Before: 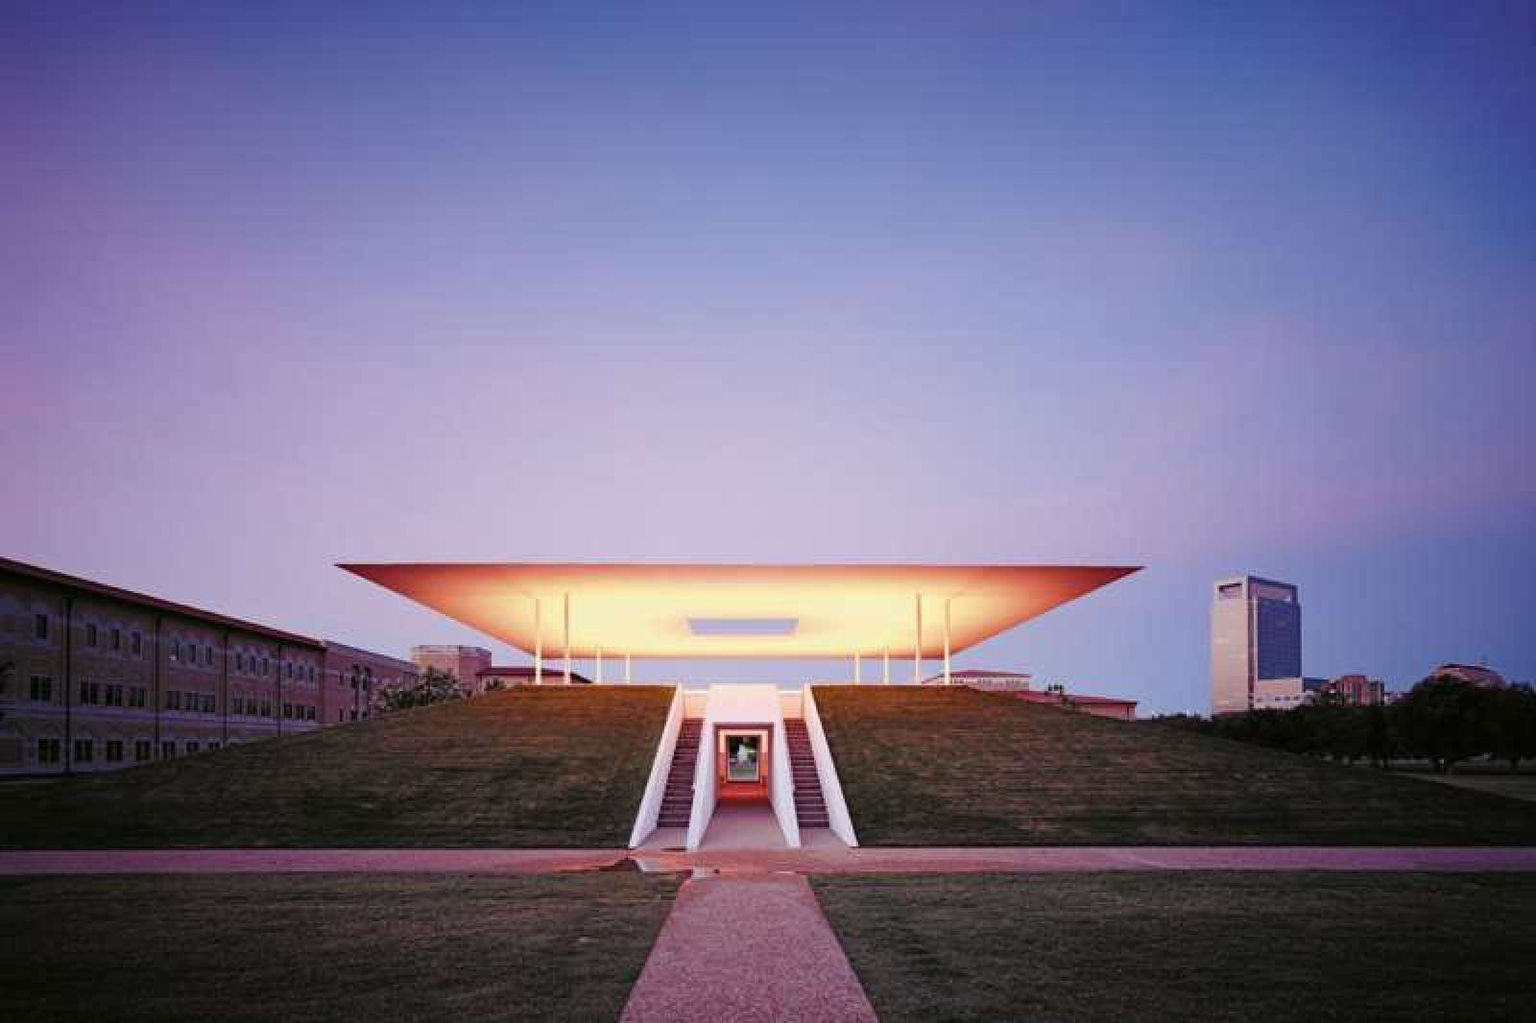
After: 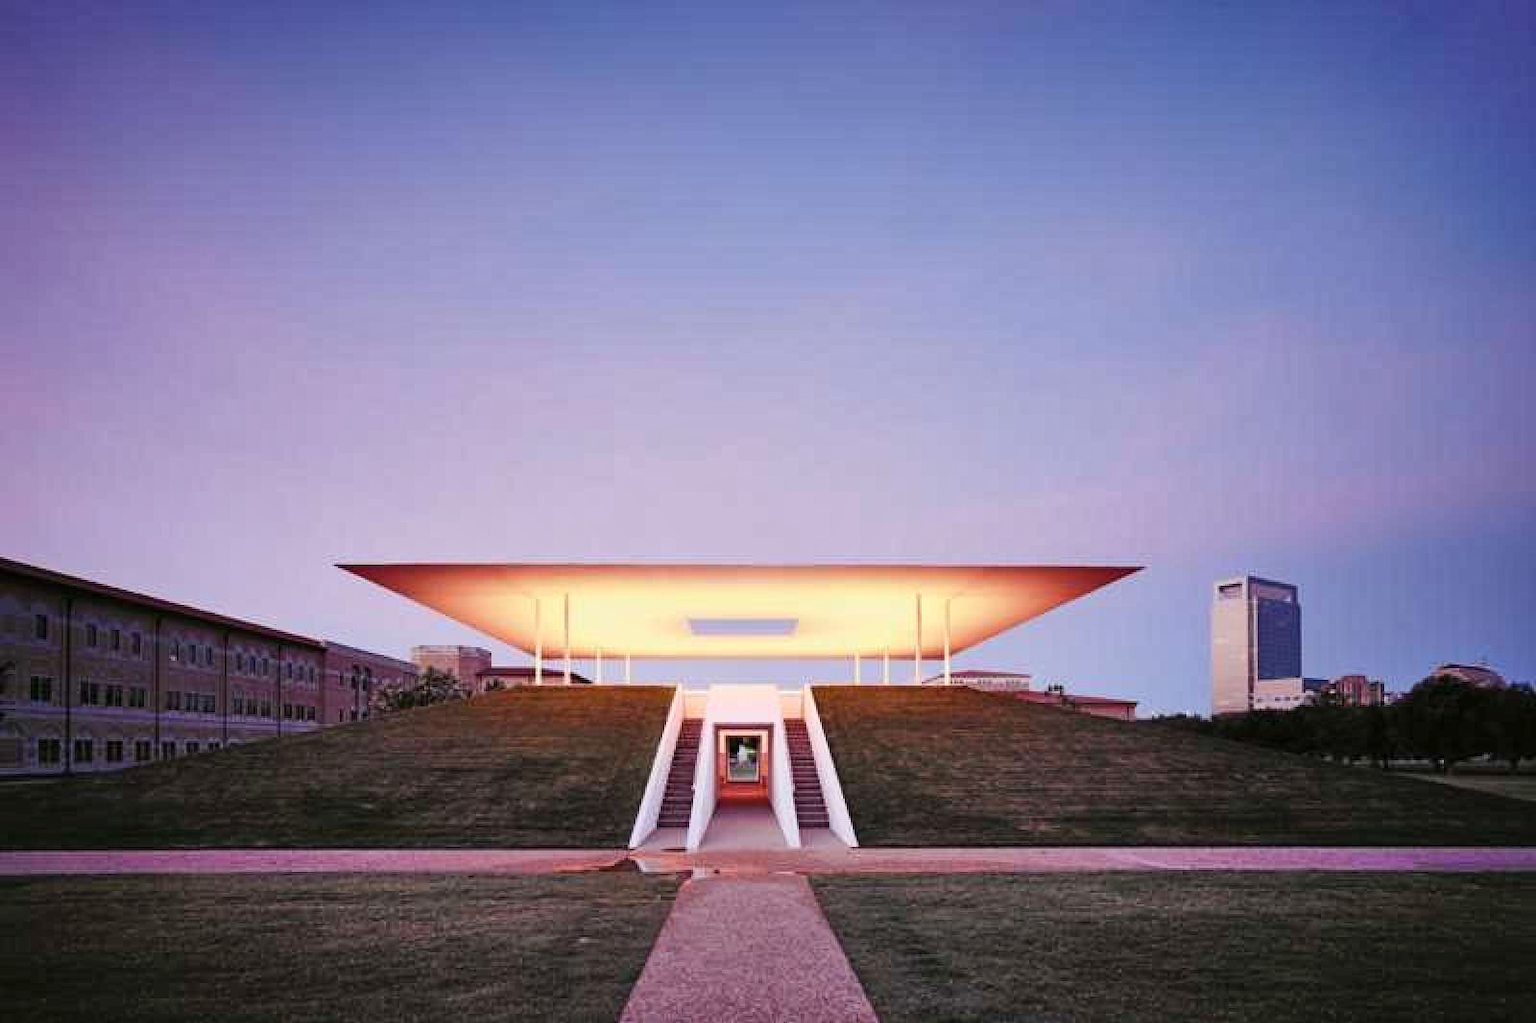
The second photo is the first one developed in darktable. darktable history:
contrast brightness saturation: contrast 0.147, brightness 0.051
shadows and highlights: soften with gaussian
